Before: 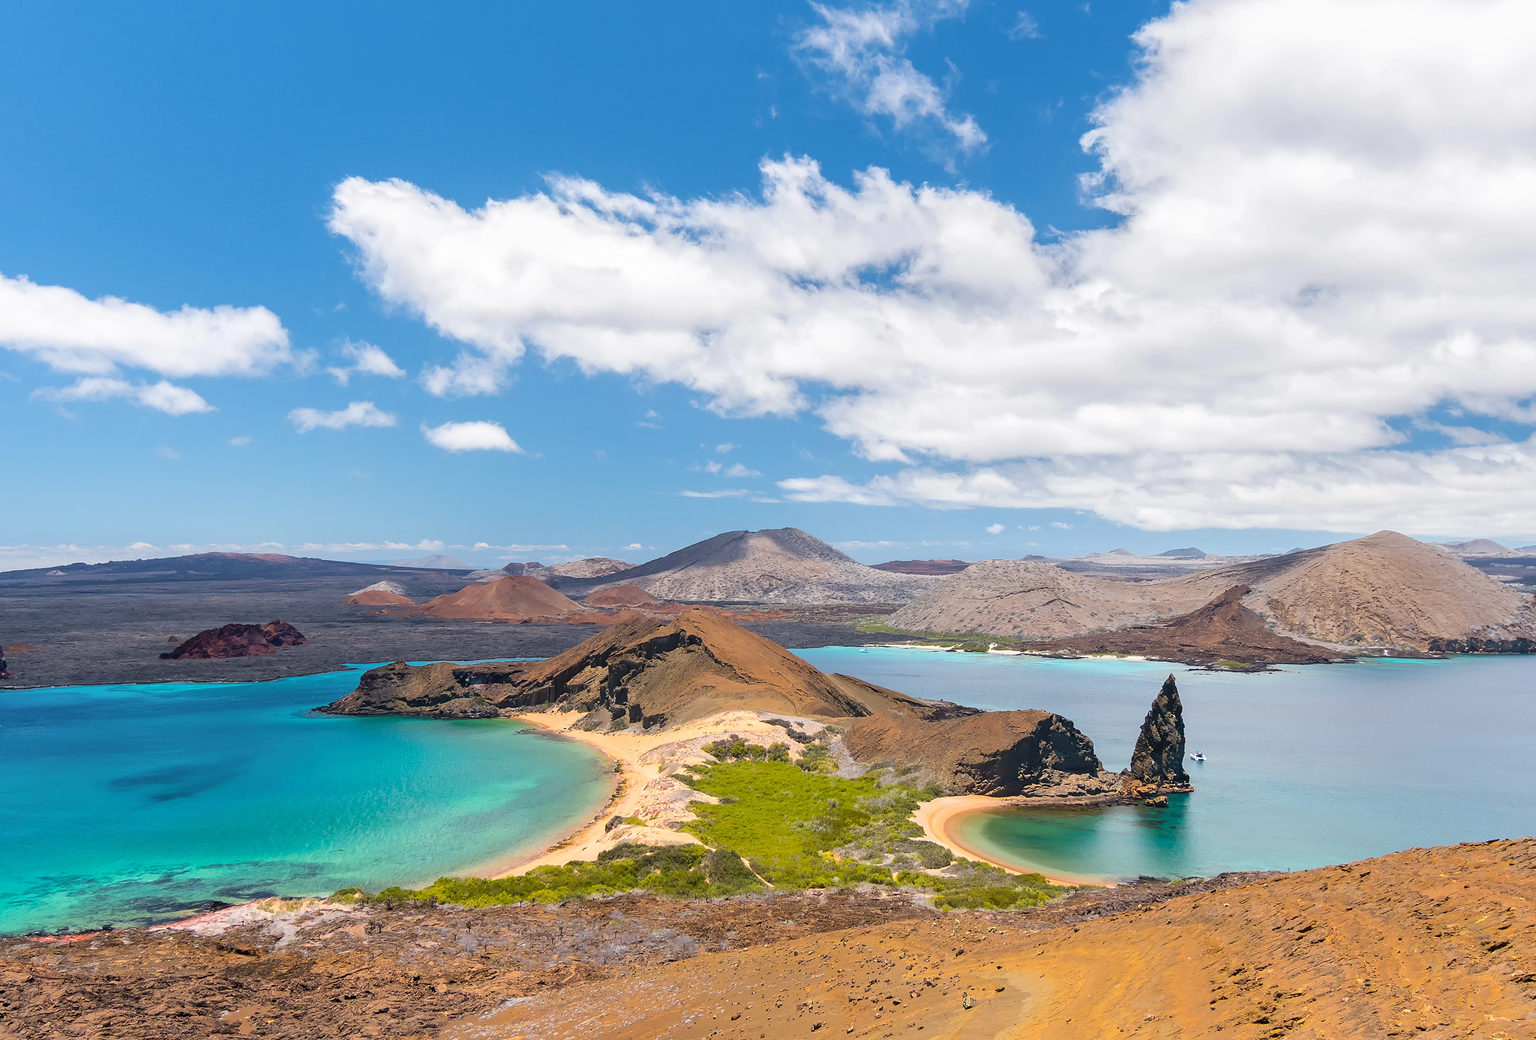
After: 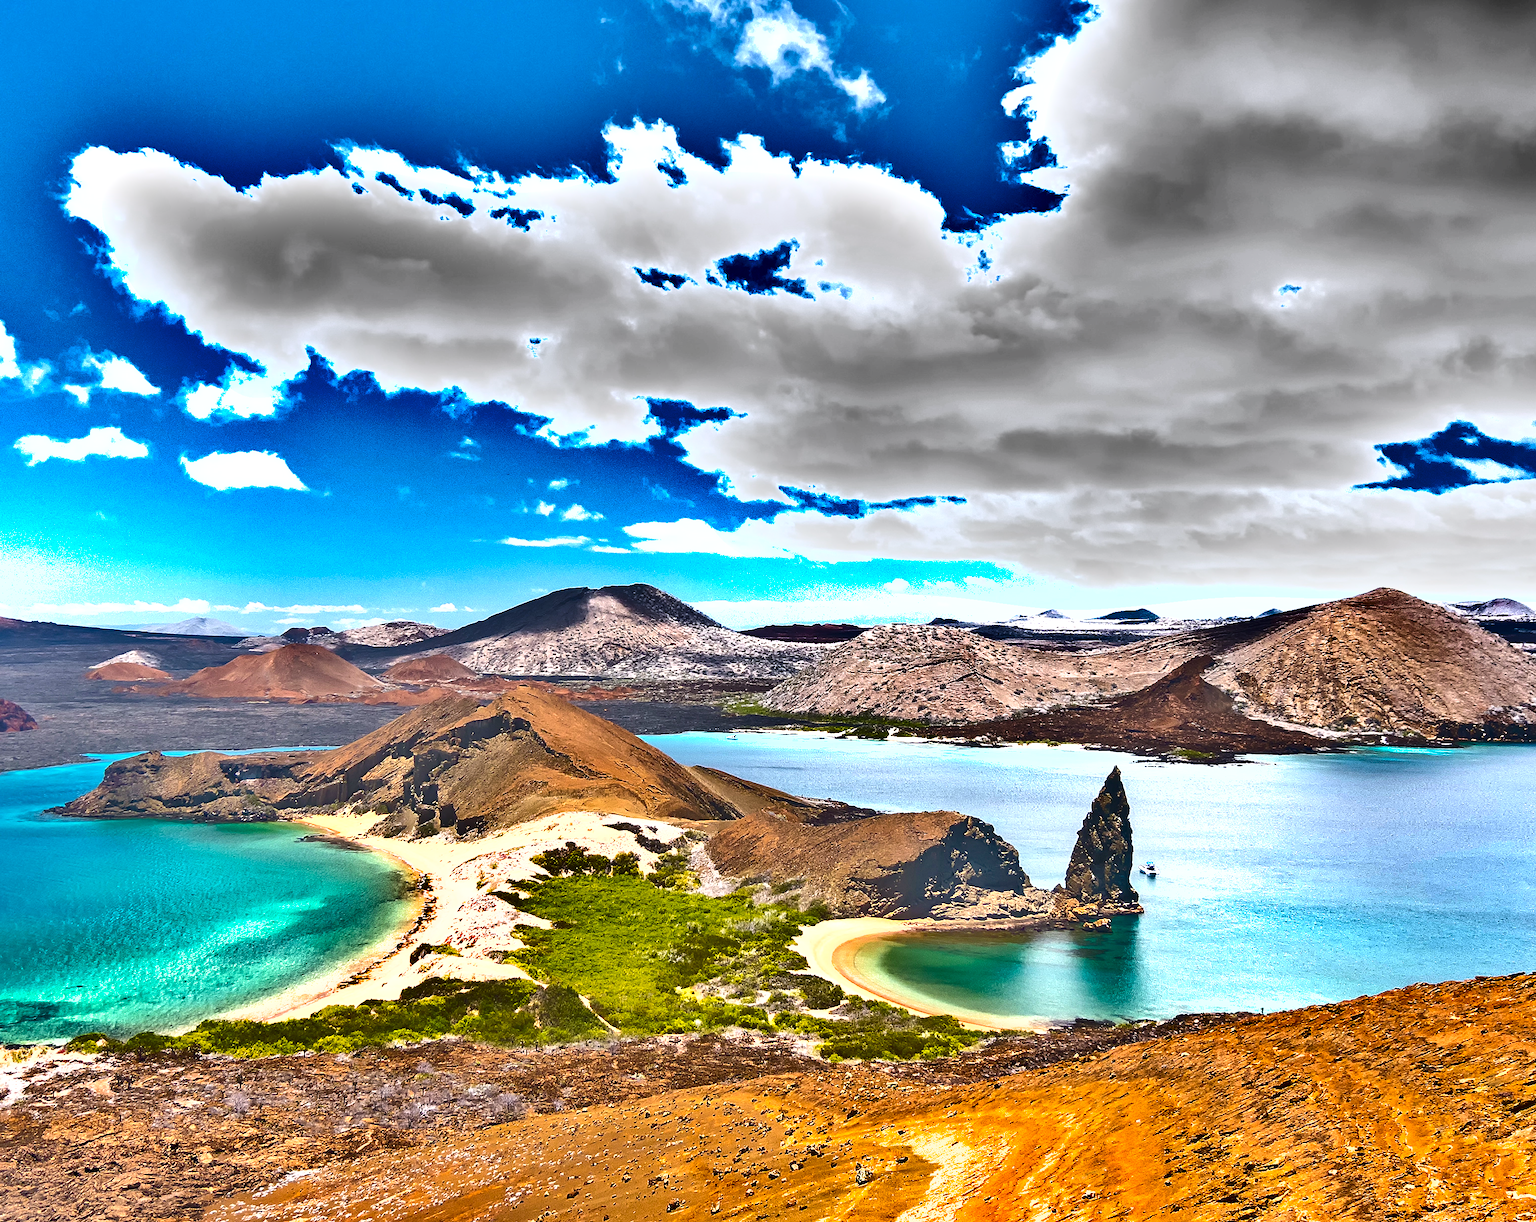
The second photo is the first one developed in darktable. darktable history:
shadows and highlights: shadows 20.96, highlights -82.27, soften with gaussian
exposure: black level correction 0.001, exposure 1.042 EV, compensate highlight preservation false
tone equalizer: -7 EV 0.156 EV, -6 EV 0.564 EV, -5 EV 1.14 EV, -4 EV 1.36 EV, -3 EV 1.15 EV, -2 EV 0.6 EV, -1 EV 0.15 EV
crop and rotate: left 18.041%, top 5.737%, right 1.755%
